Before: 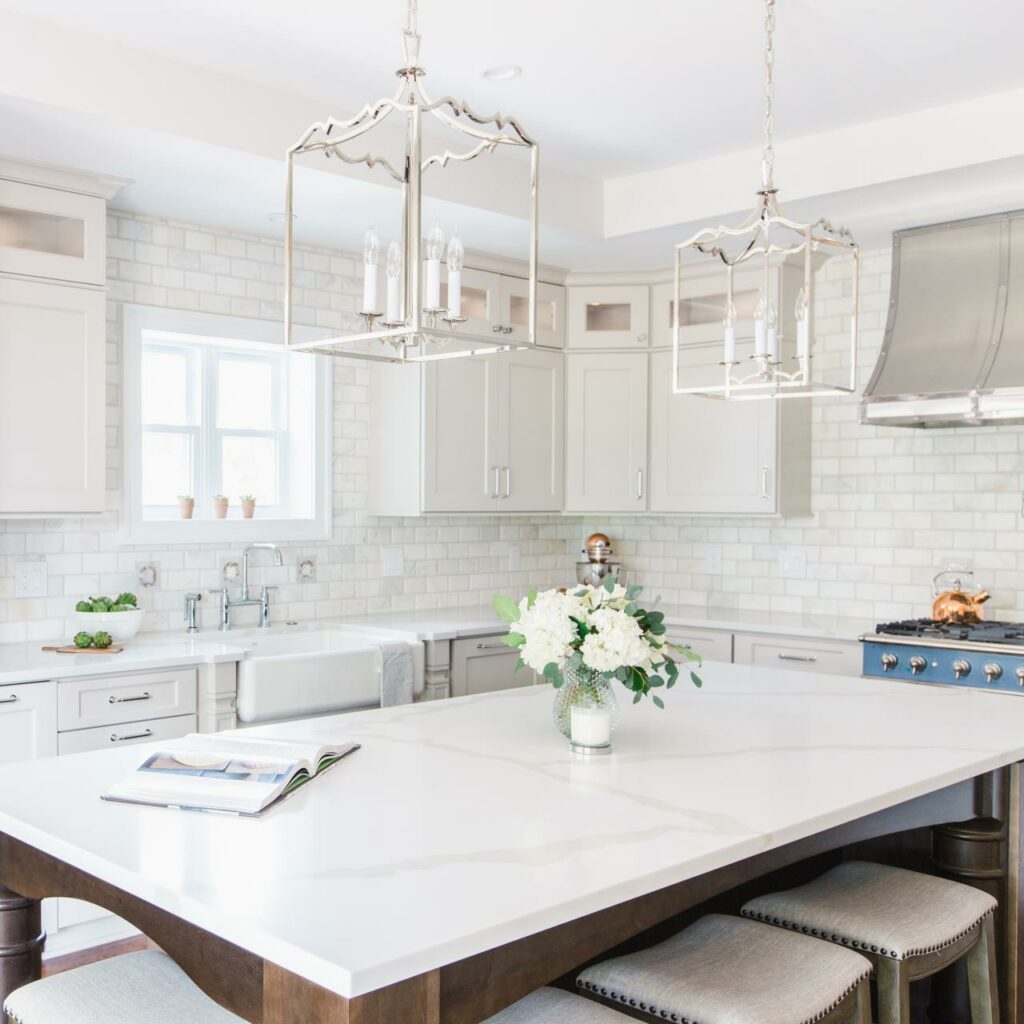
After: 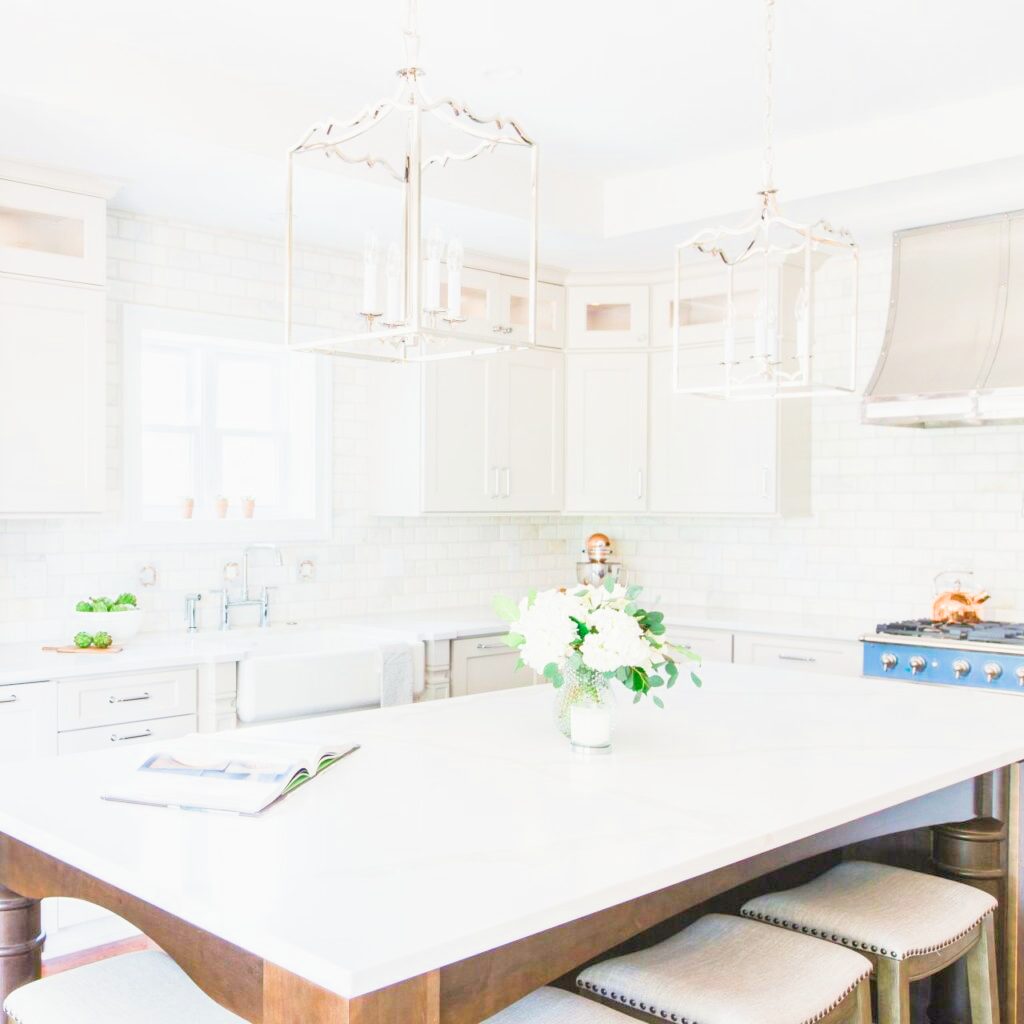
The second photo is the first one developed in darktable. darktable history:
filmic rgb: middle gray luminance 4.29%, black relative exposure -13 EV, white relative exposure 5 EV, threshold 6 EV, target black luminance 0%, hardness 5.19, latitude 59.69%, contrast 0.767, highlights saturation mix 5%, shadows ↔ highlights balance 25.95%, add noise in highlights 0, color science v3 (2019), use custom middle-gray values true, iterations of high-quality reconstruction 0, contrast in highlights soft, enable highlight reconstruction true
color correction: saturation 1.34
